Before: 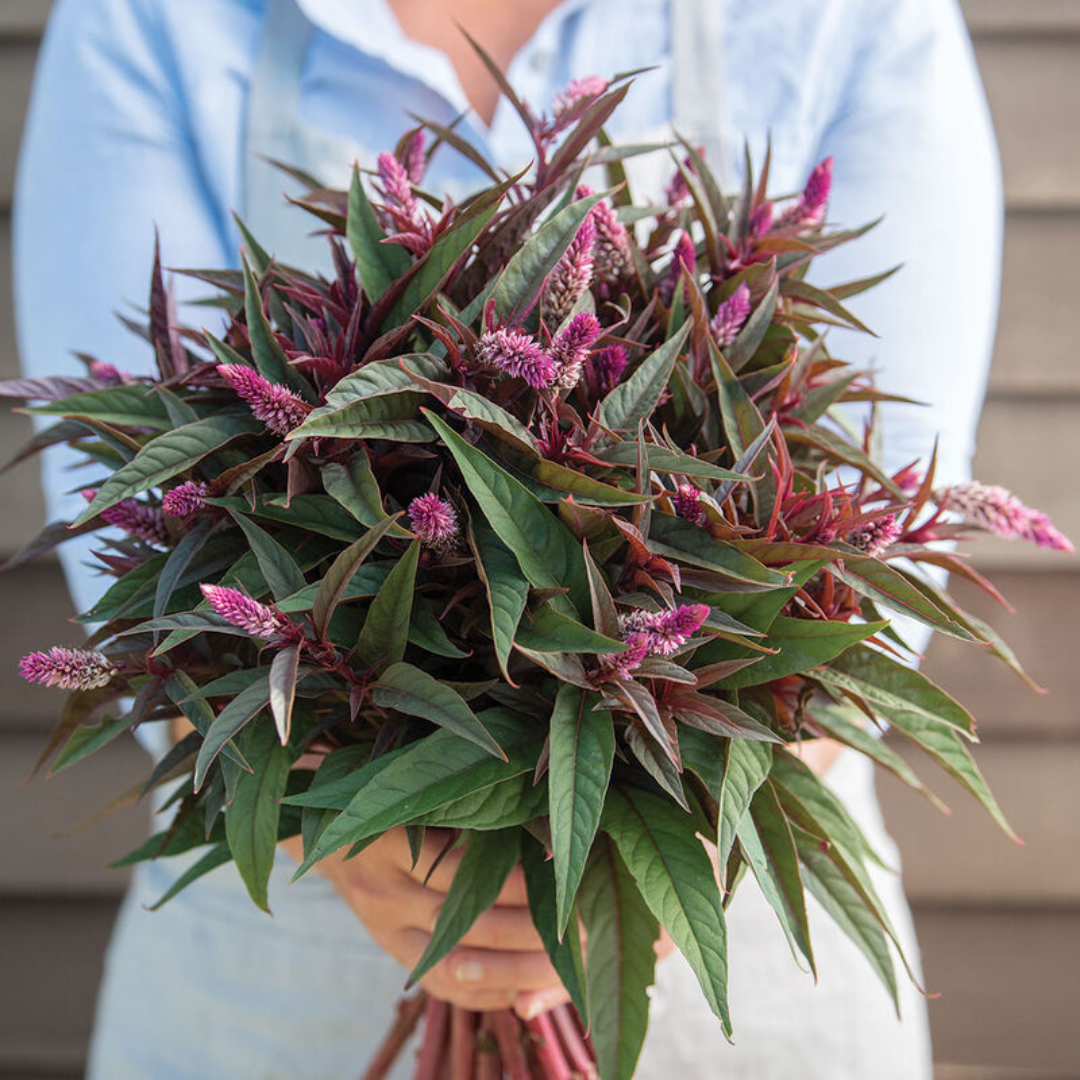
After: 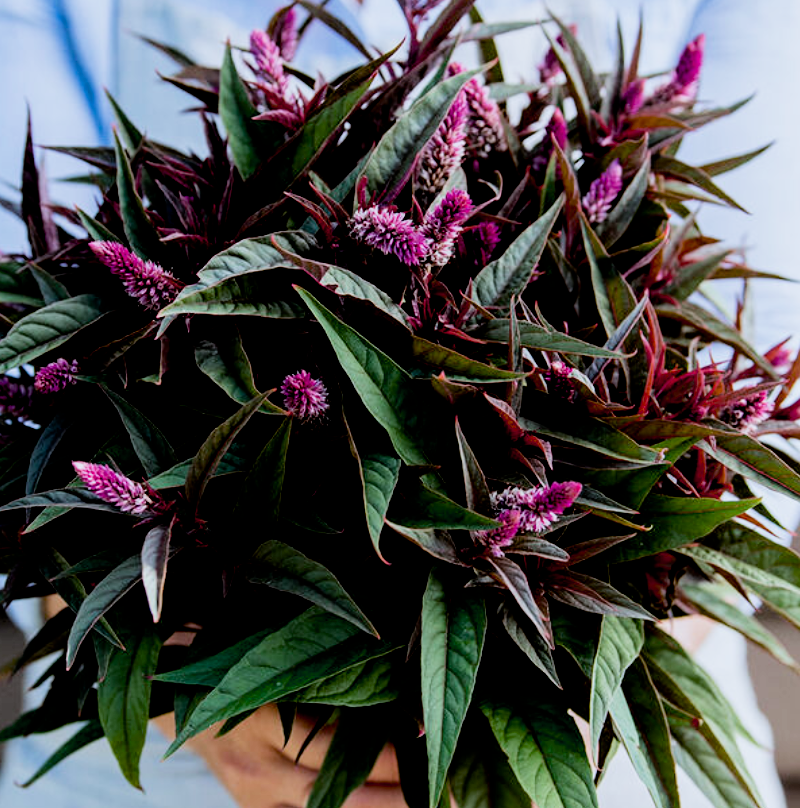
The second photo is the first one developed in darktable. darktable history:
exposure: black level correction 0.048, exposure 0.013 EV, compensate highlight preservation false
filmic rgb: black relative exposure -5.01 EV, white relative exposure 3.55 EV, hardness 3.16, contrast 1.391, highlights saturation mix -48.53%
crop and rotate: left 11.866%, top 11.442%, right 14.06%, bottom 13.683%
color calibration: gray › normalize channels true, x 0.37, y 0.382, temperature 4314.14 K, gamut compression 0.013
